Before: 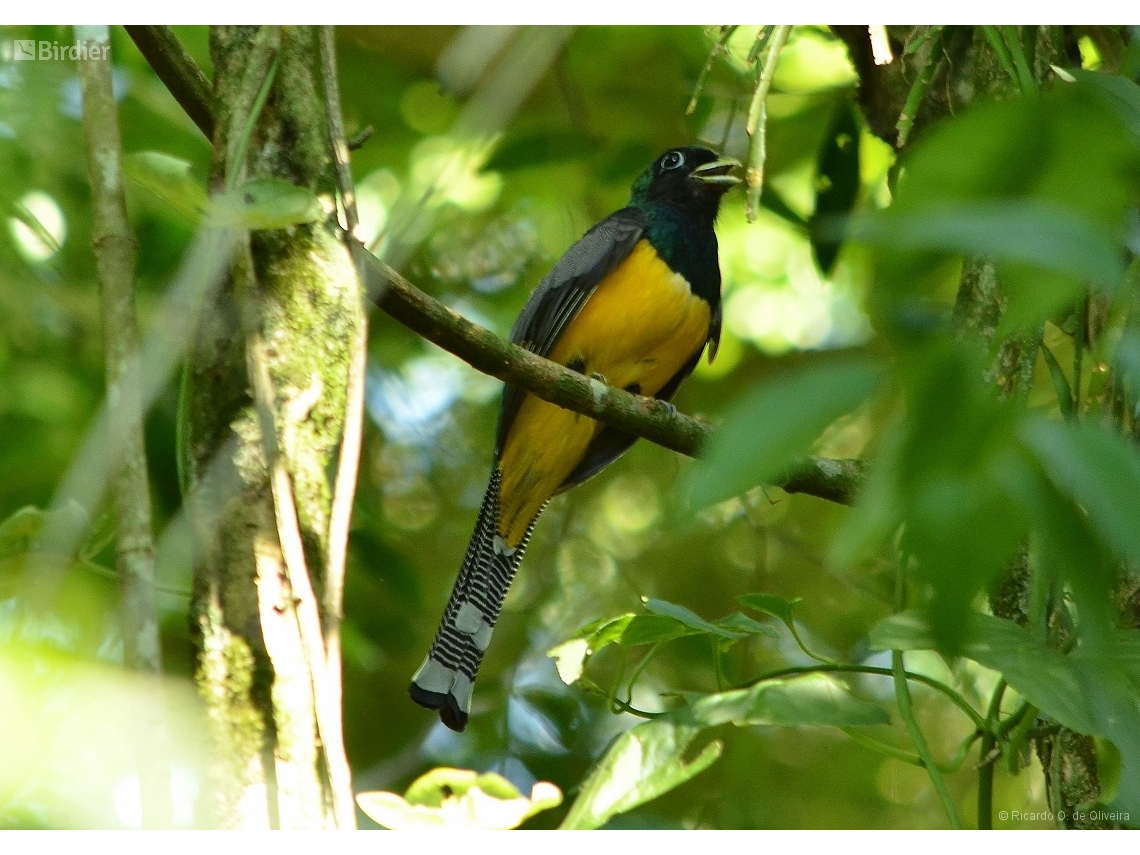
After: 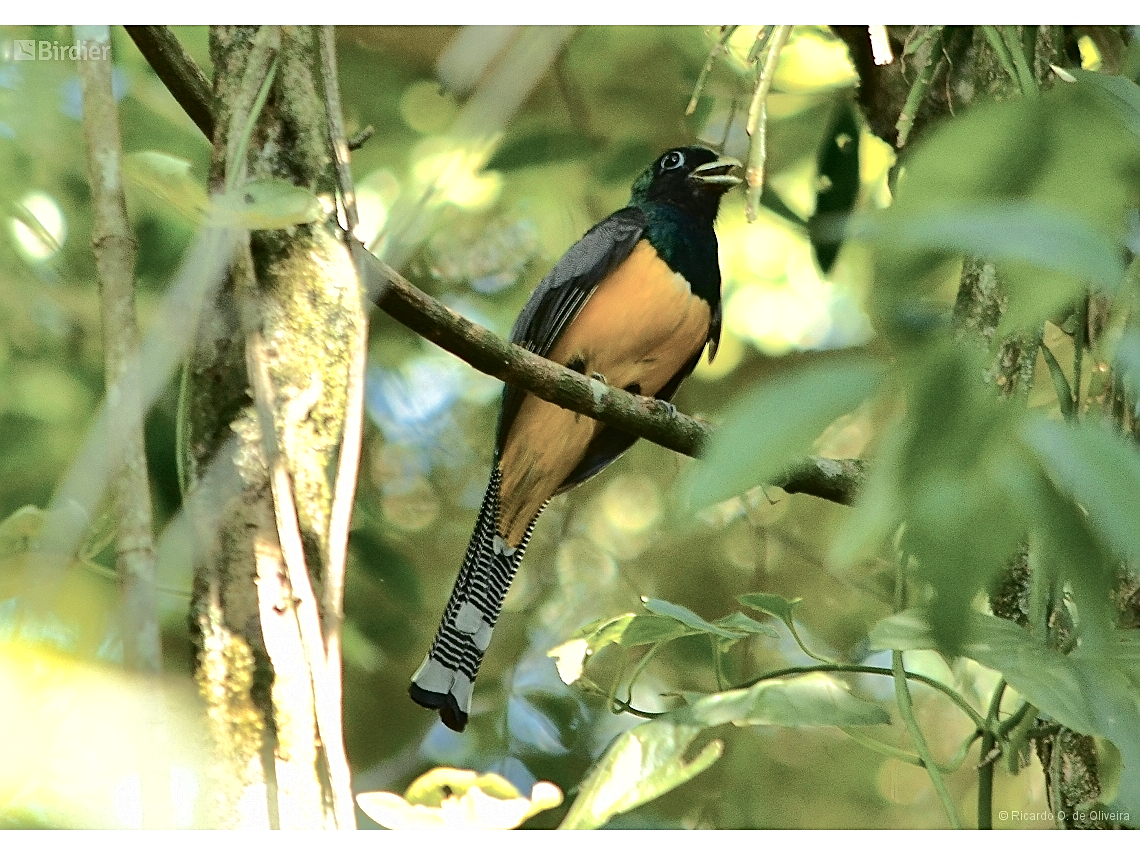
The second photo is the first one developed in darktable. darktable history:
shadows and highlights: highlights -59.76
sharpen: on, module defaults
color zones: curves: ch0 [(0, 0.473) (0.001, 0.473) (0.226, 0.548) (0.4, 0.589) (0.525, 0.54) (0.728, 0.403) (0.999, 0.473) (1, 0.473)]; ch1 [(0, 0.619) (0.001, 0.619) (0.234, 0.388) (0.4, 0.372) (0.528, 0.422) (0.732, 0.53) (0.999, 0.619) (1, 0.619)]; ch2 [(0, 0.547) (0.001, 0.547) (0.226, 0.45) (0.4, 0.525) (0.525, 0.585) (0.8, 0.511) (0.999, 0.547) (1, 0.547)]
tone curve: curves: ch0 [(0, 0) (0.003, 0.012) (0.011, 0.014) (0.025, 0.019) (0.044, 0.028) (0.069, 0.039) (0.1, 0.056) (0.136, 0.093) (0.177, 0.147) (0.224, 0.214) (0.277, 0.29) (0.335, 0.381) (0.399, 0.476) (0.468, 0.557) (0.543, 0.635) (0.623, 0.697) (0.709, 0.764) (0.801, 0.831) (0.898, 0.917) (1, 1)], color space Lab, independent channels, preserve colors none
